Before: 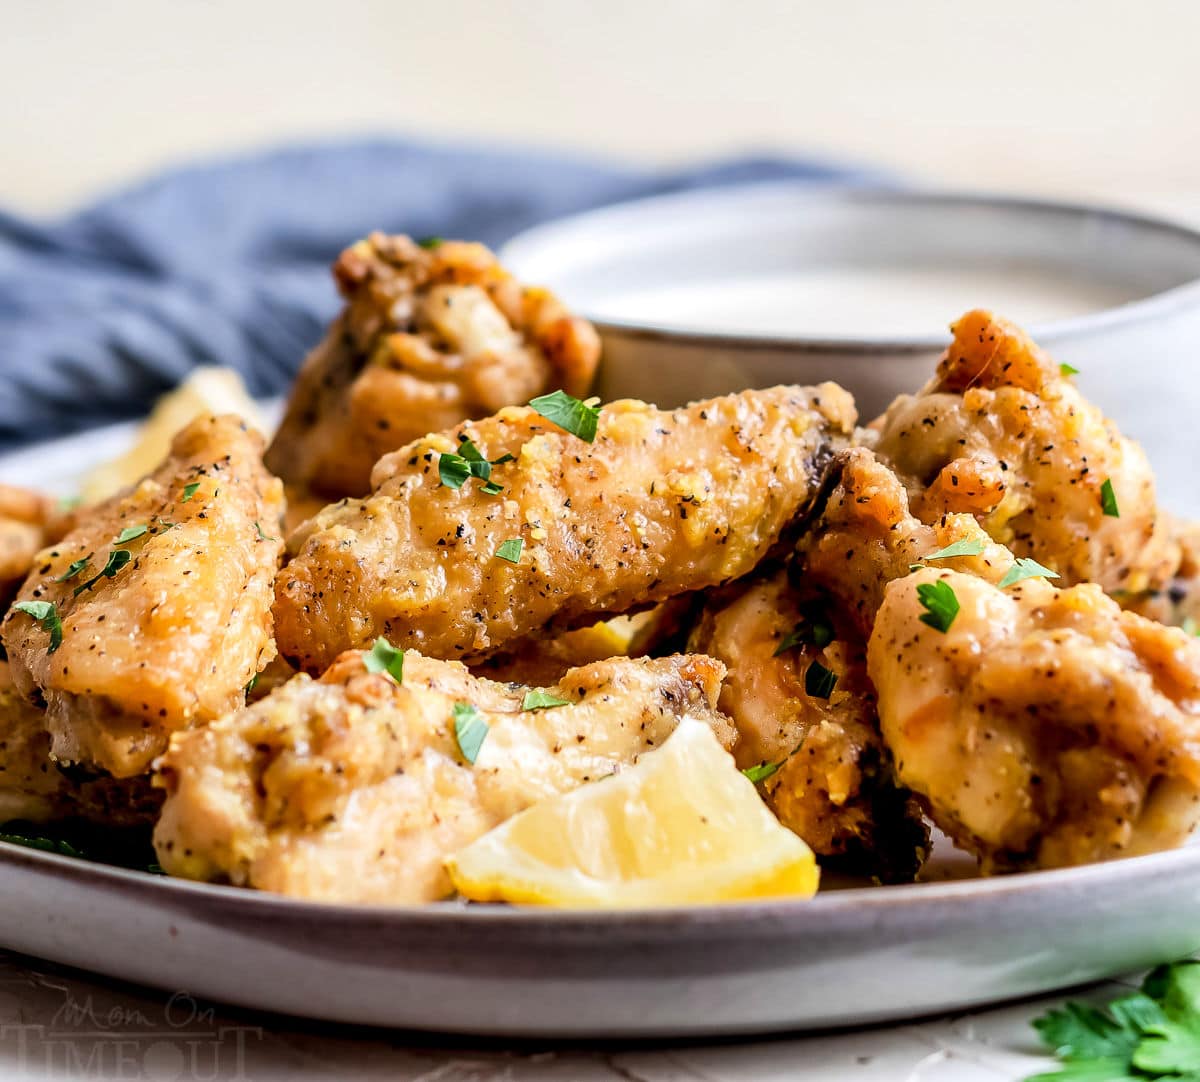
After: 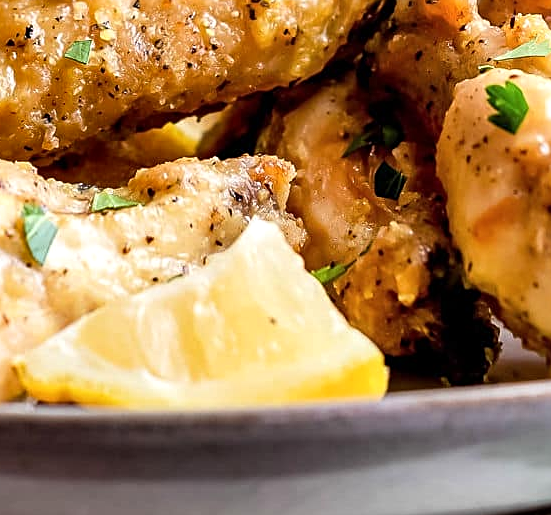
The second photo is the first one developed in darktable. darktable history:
shadows and highlights: radius 170.91, shadows 27.17, white point adjustment 2.95, highlights -67.92, soften with gaussian
crop: left 35.946%, top 46.171%, right 18.11%, bottom 6.146%
sharpen: radius 2.208, amount 0.384, threshold 0.216
